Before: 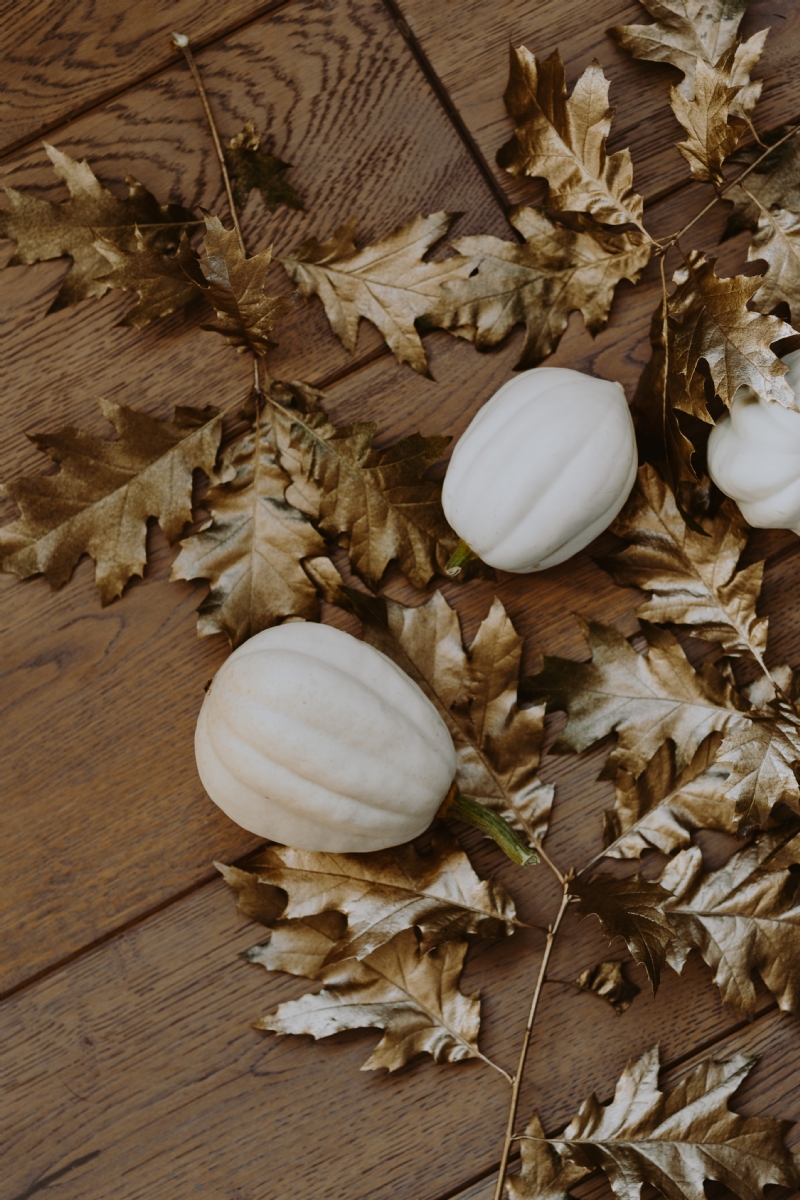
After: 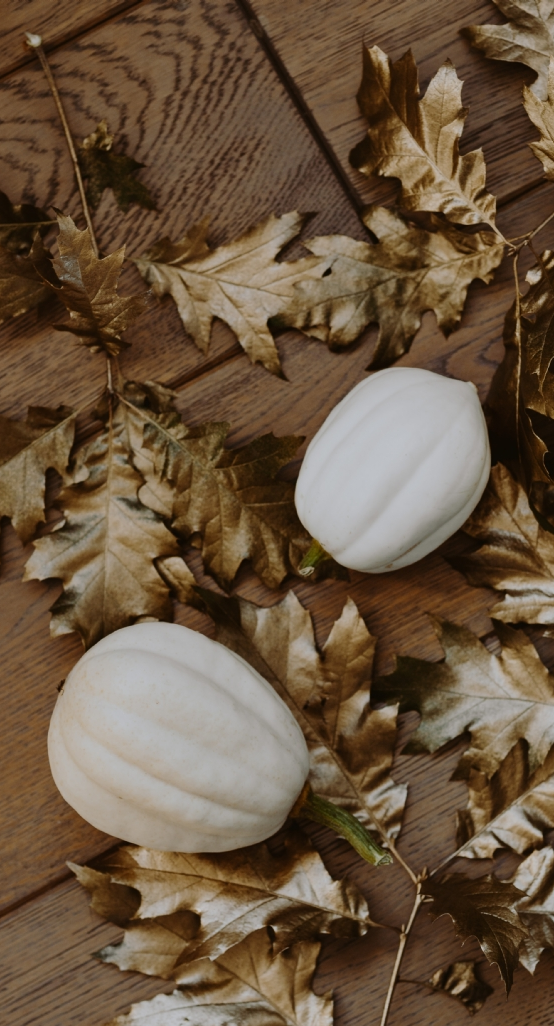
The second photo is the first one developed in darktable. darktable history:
crop: left 18.478%, right 12.262%, bottom 14.481%
